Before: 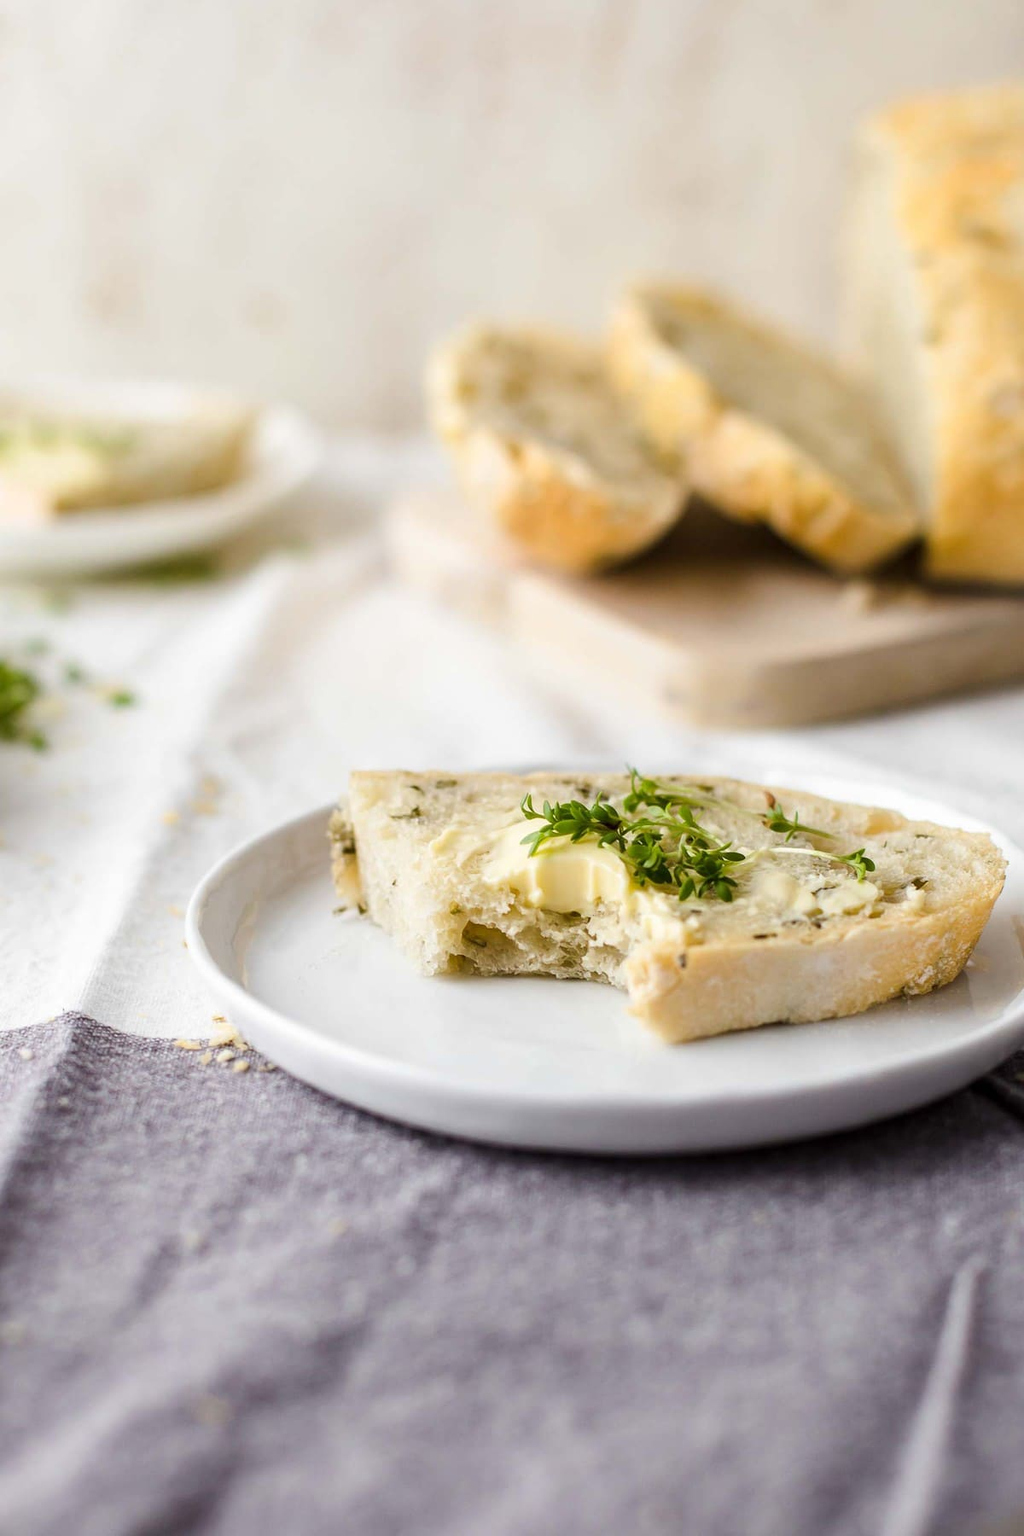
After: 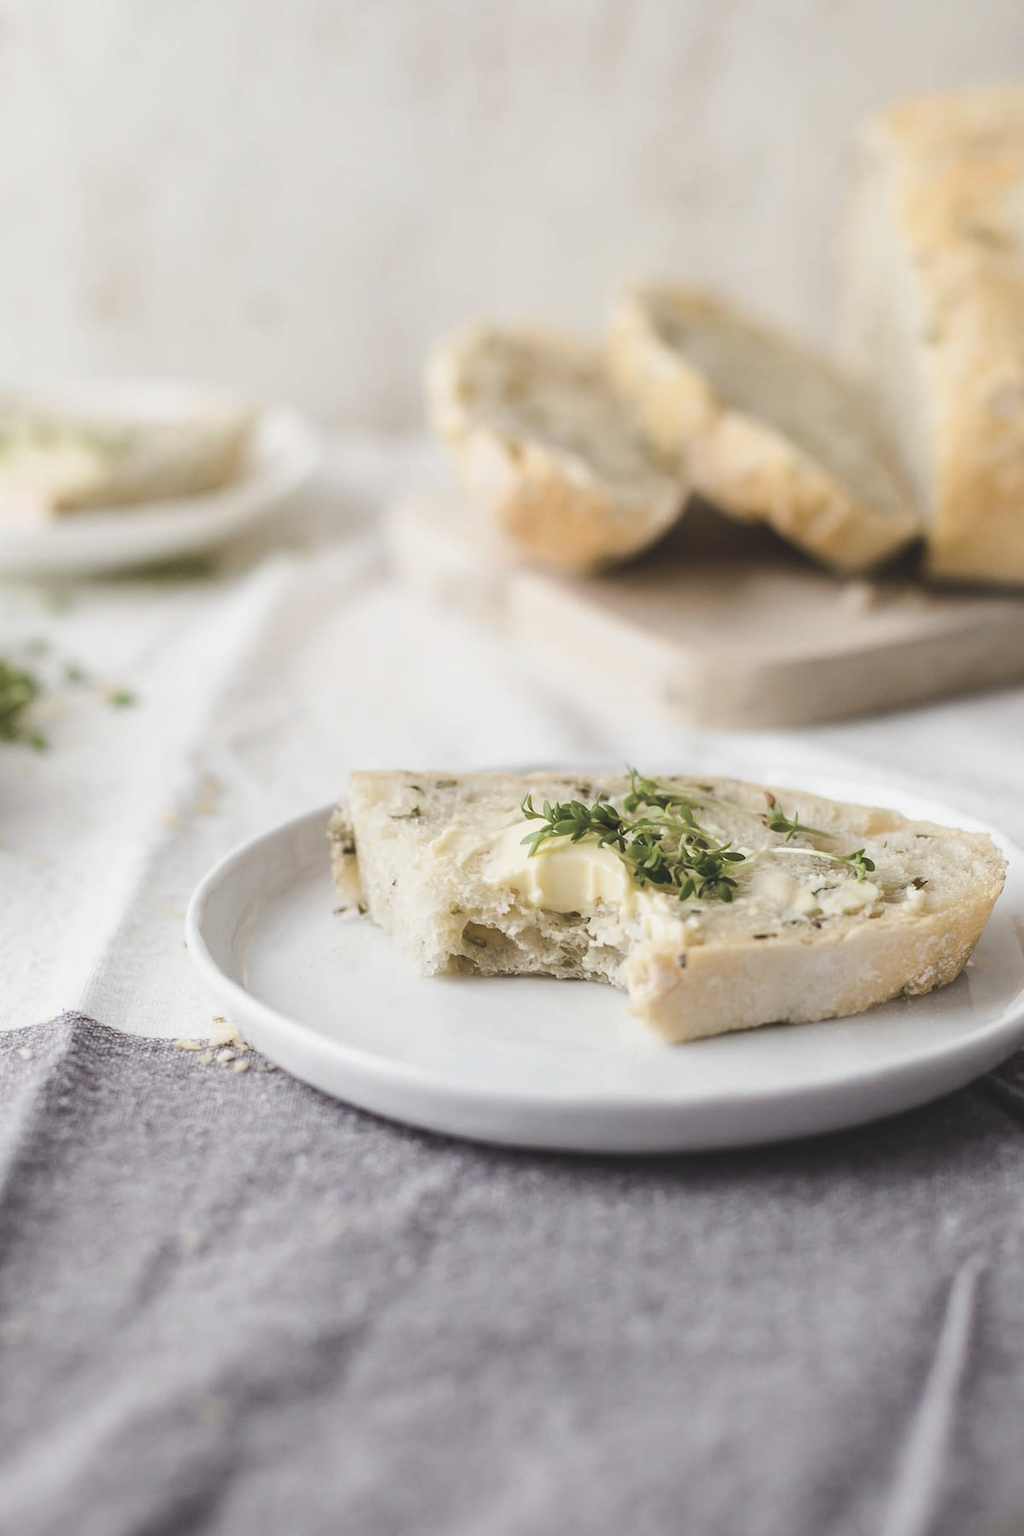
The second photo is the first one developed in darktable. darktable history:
contrast brightness saturation: contrast -0.256, saturation -0.442
tone equalizer: -8 EV -0.398 EV, -7 EV -0.393 EV, -6 EV -0.308 EV, -5 EV -0.216 EV, -3 EV 0.21 EV, -2 EV 0.307 EV, -1 EV 0.413 EV, +0 EV 0.386 EV, edges refinement/feathering 500, mask exposure compensation -1.57 EV, preserve details no
